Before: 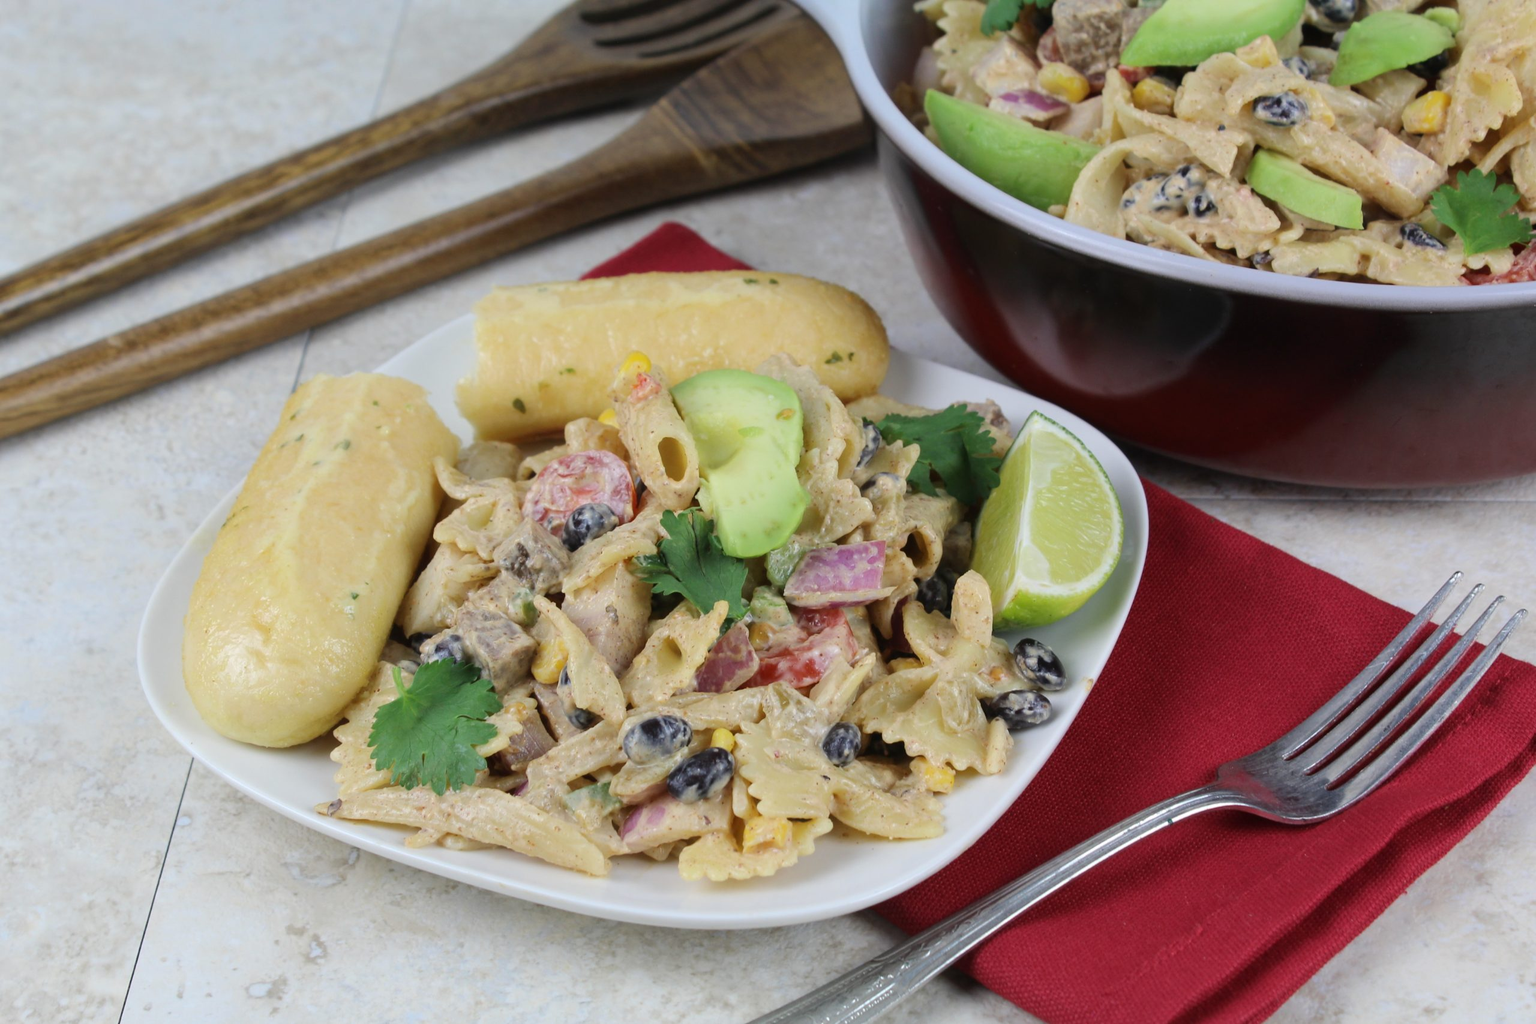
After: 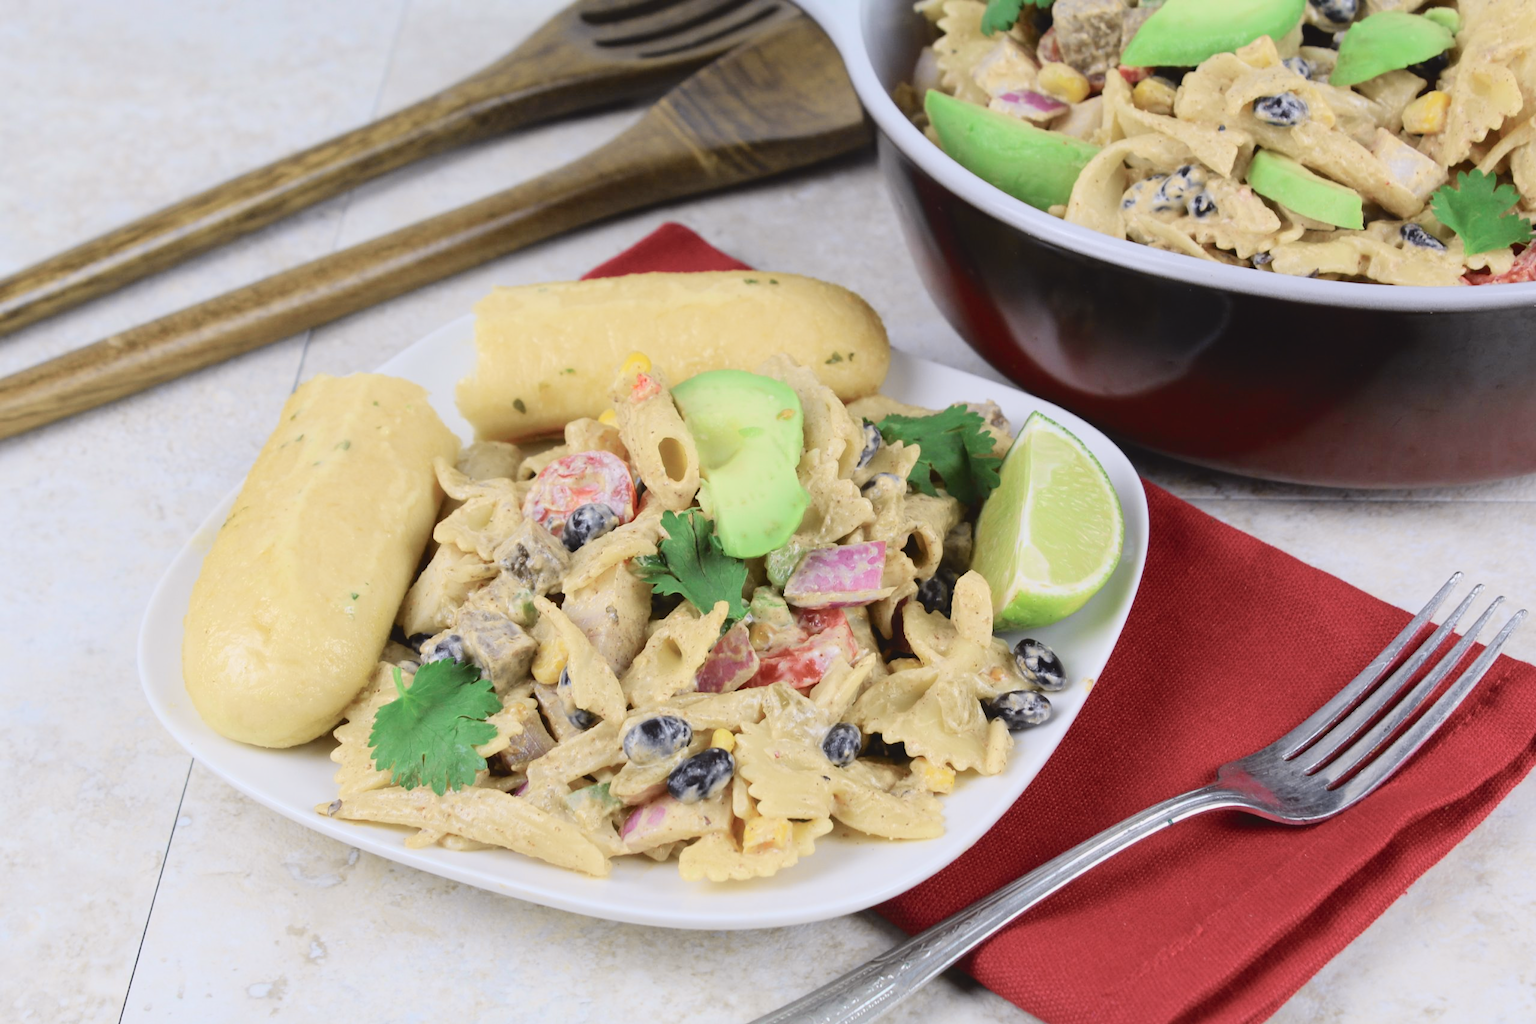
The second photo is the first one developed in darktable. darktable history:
contrast brightness saturation: contrast -0.15, brightness 0.05, saturation -0.12
tone curve: curves: ch0 [(0, 0.011) (0.053, 0.026) (0.174, 0.115) (0.398, 0.444) (0.673, 0.775) (0.829, 0.906) (0.991, 0.981)]; ch1 [(0, 0) (0.264, 0.22) (0.407, 0.373) (0.463, 0.457) (0.492, 0.501) (0.512, 0.513) (0.54, 0.543) (0.585, 0.617) (0.659, 0.686) (0.78, 0.8) (1, 1)]; ch2 [(0, 0) (0.438, 0.449) (0.473, 0.469) (0.503, 0.5) (0.523, 0.534) (0.562, 0.591) (0.612, 0.627) (0.701, 0.707) (1, 1)], color space Lab, independent channels, preserve colors none
